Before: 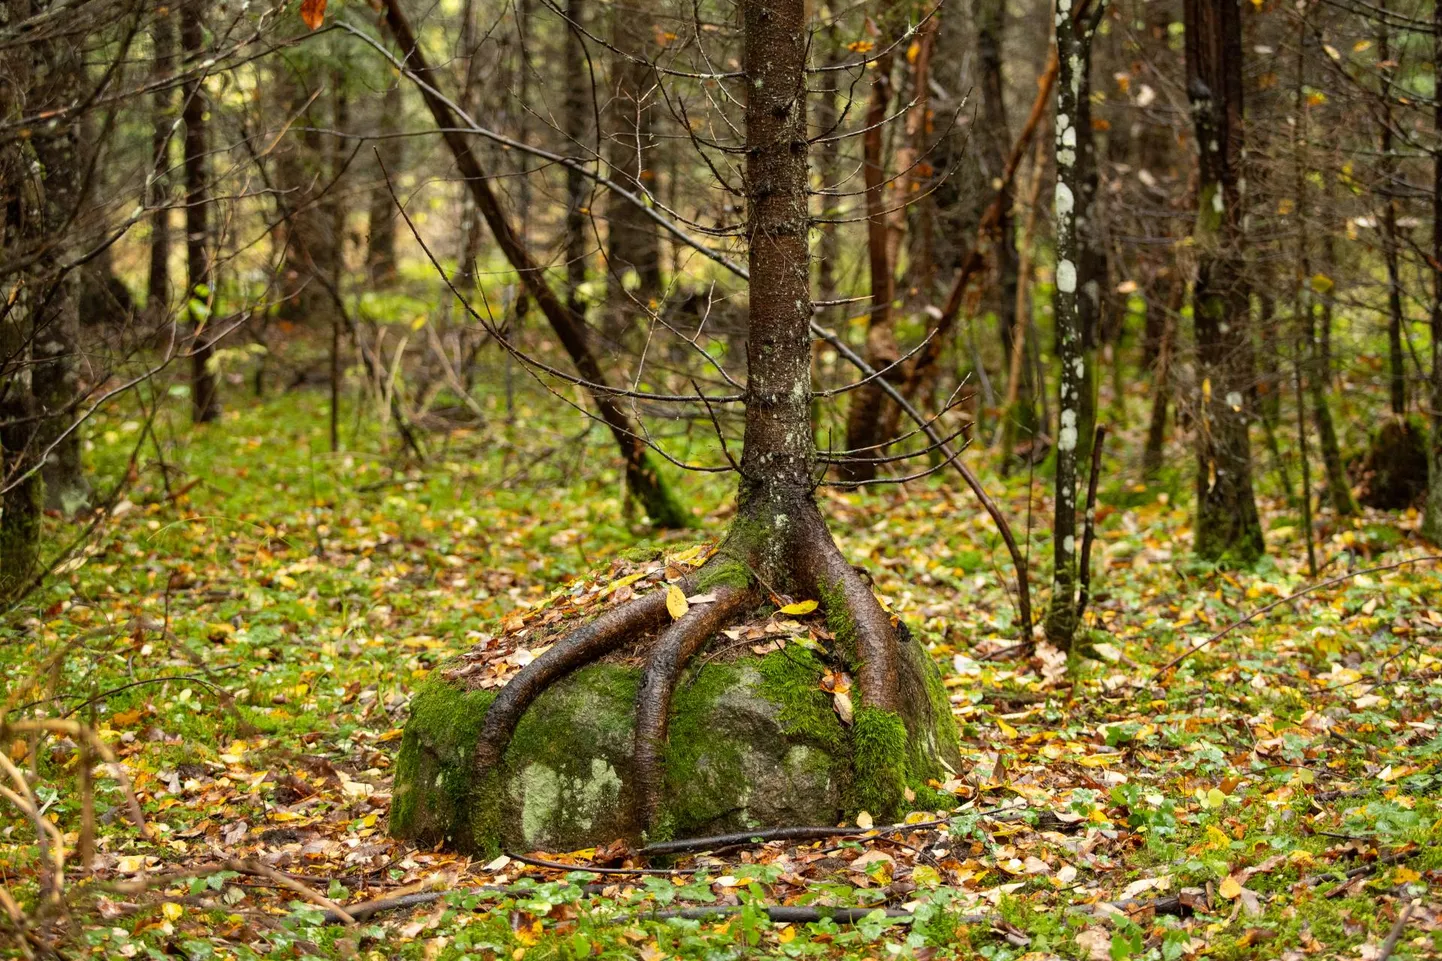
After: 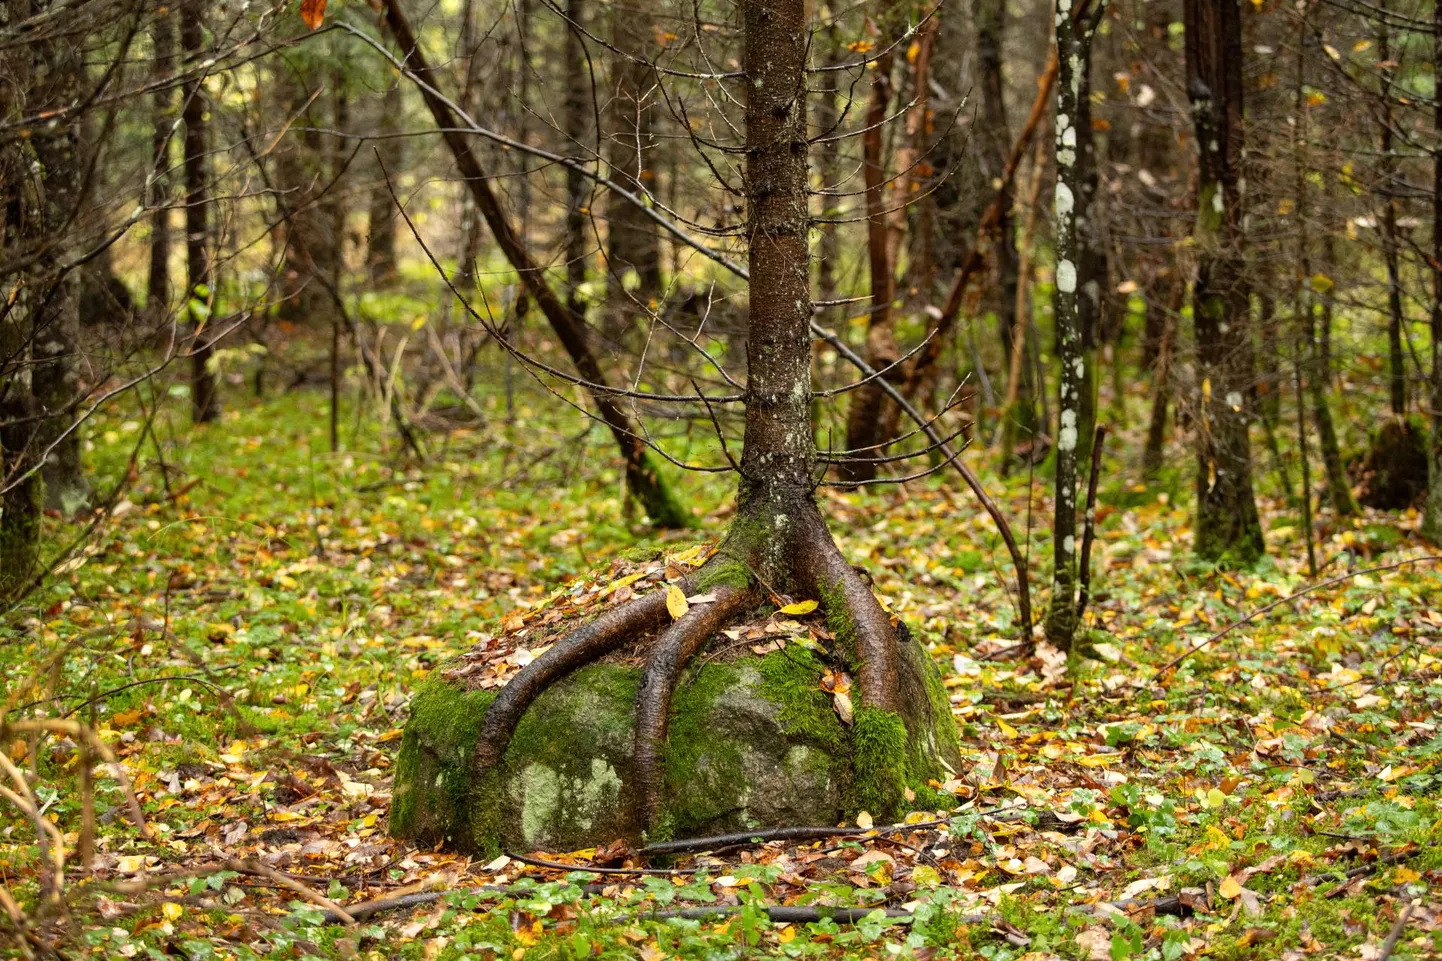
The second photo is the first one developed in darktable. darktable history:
shadows and highlights: shadows -8.14, white point adjustment 1.4, highlights 11.08
